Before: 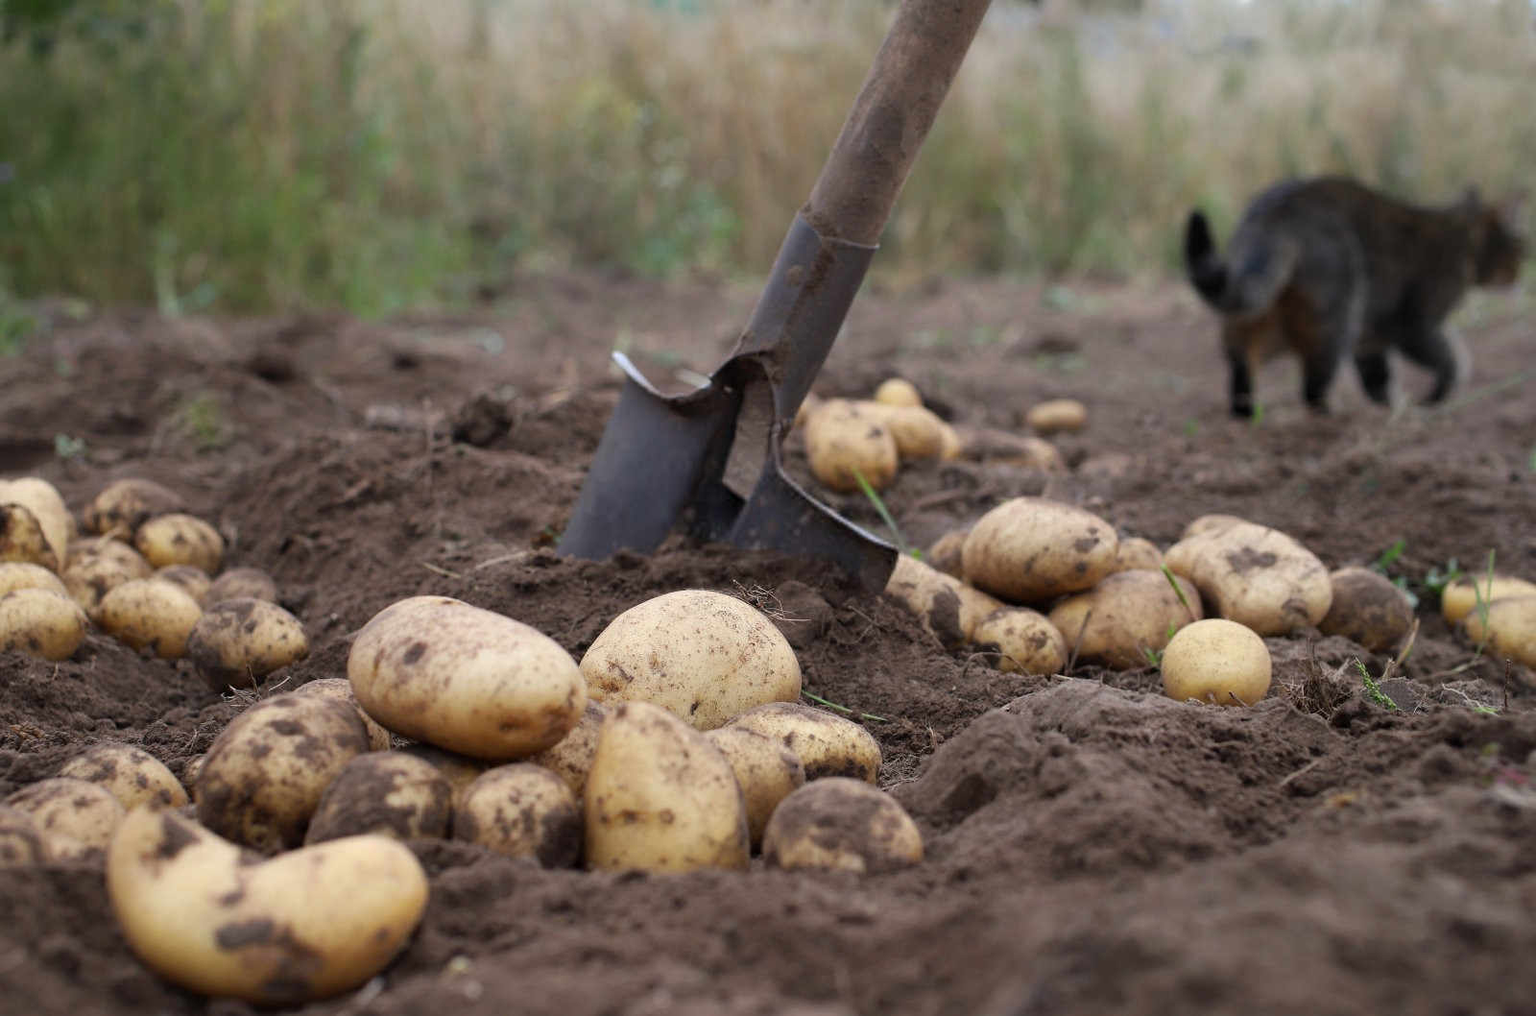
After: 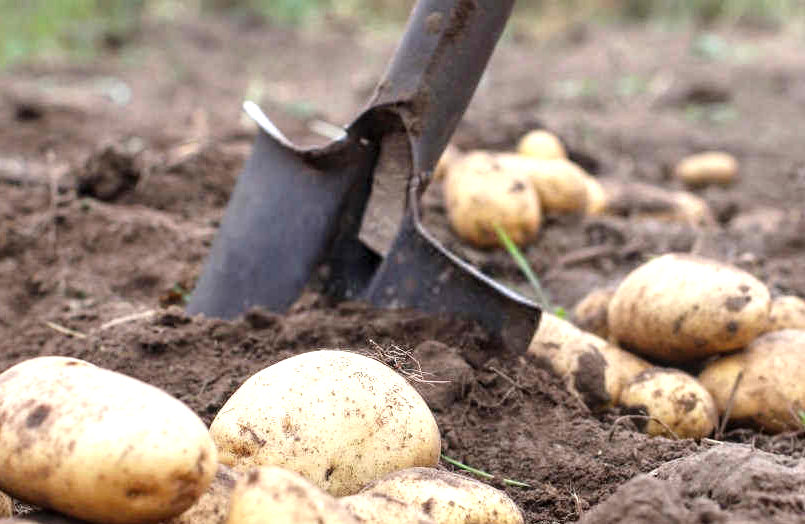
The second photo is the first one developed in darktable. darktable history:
exposure: black level correction 0, exposure 1 EV, compensate highlight preservation false
tone equalizer: on, module defaults
tone curve: curves: ch0 [(0, 0) (0.08, 0.056) (0.4, 0.4) (0.6, 0.612) (0.92, 0.924) (1, 1)], preserve colors none
local contrast: on, module defaults
crop: left 24.676%, top 25.008%, right 24.95%, bottom 25.411%
